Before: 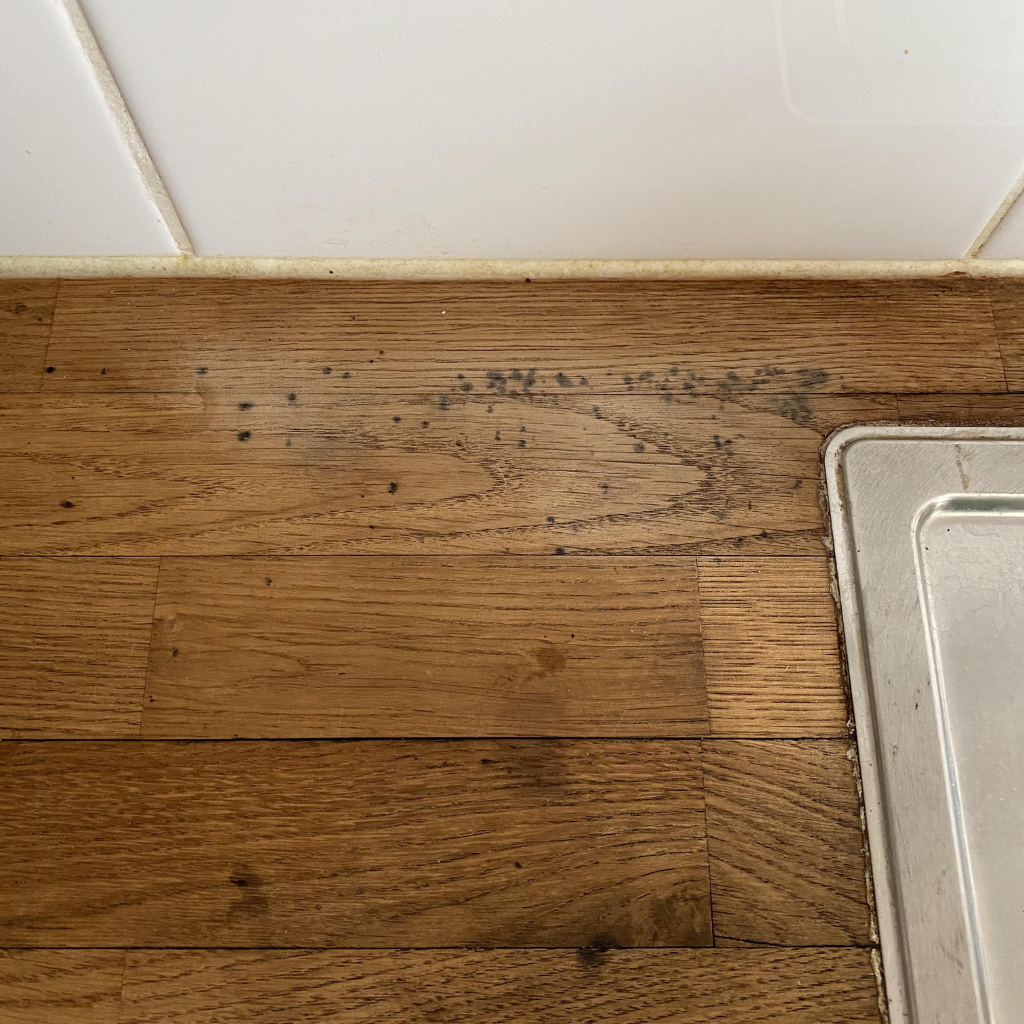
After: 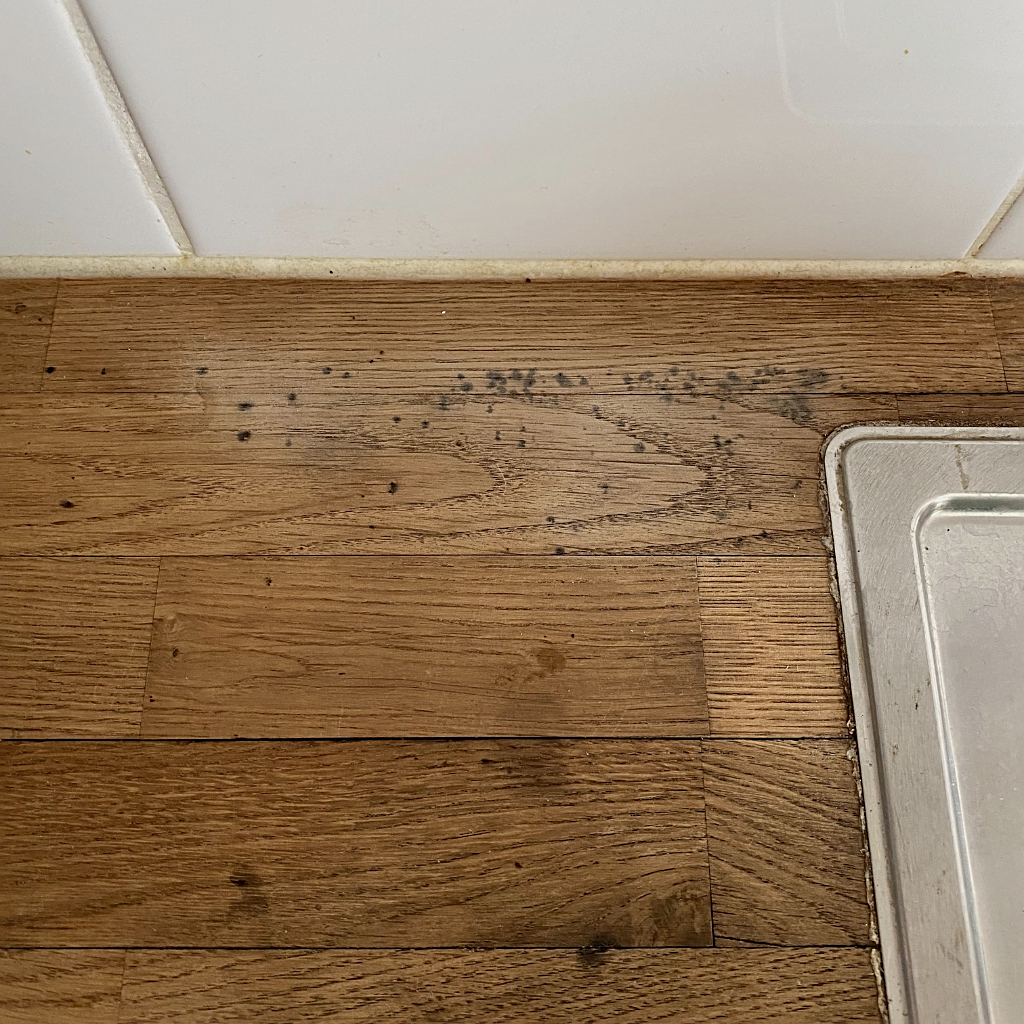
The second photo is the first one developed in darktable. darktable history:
local contrast: mode bilateral grid, contrast 20, coarseness 50, detail 120%, midtone range 0.2
color balance: contrast -15%
sharpen: on, module defaults
